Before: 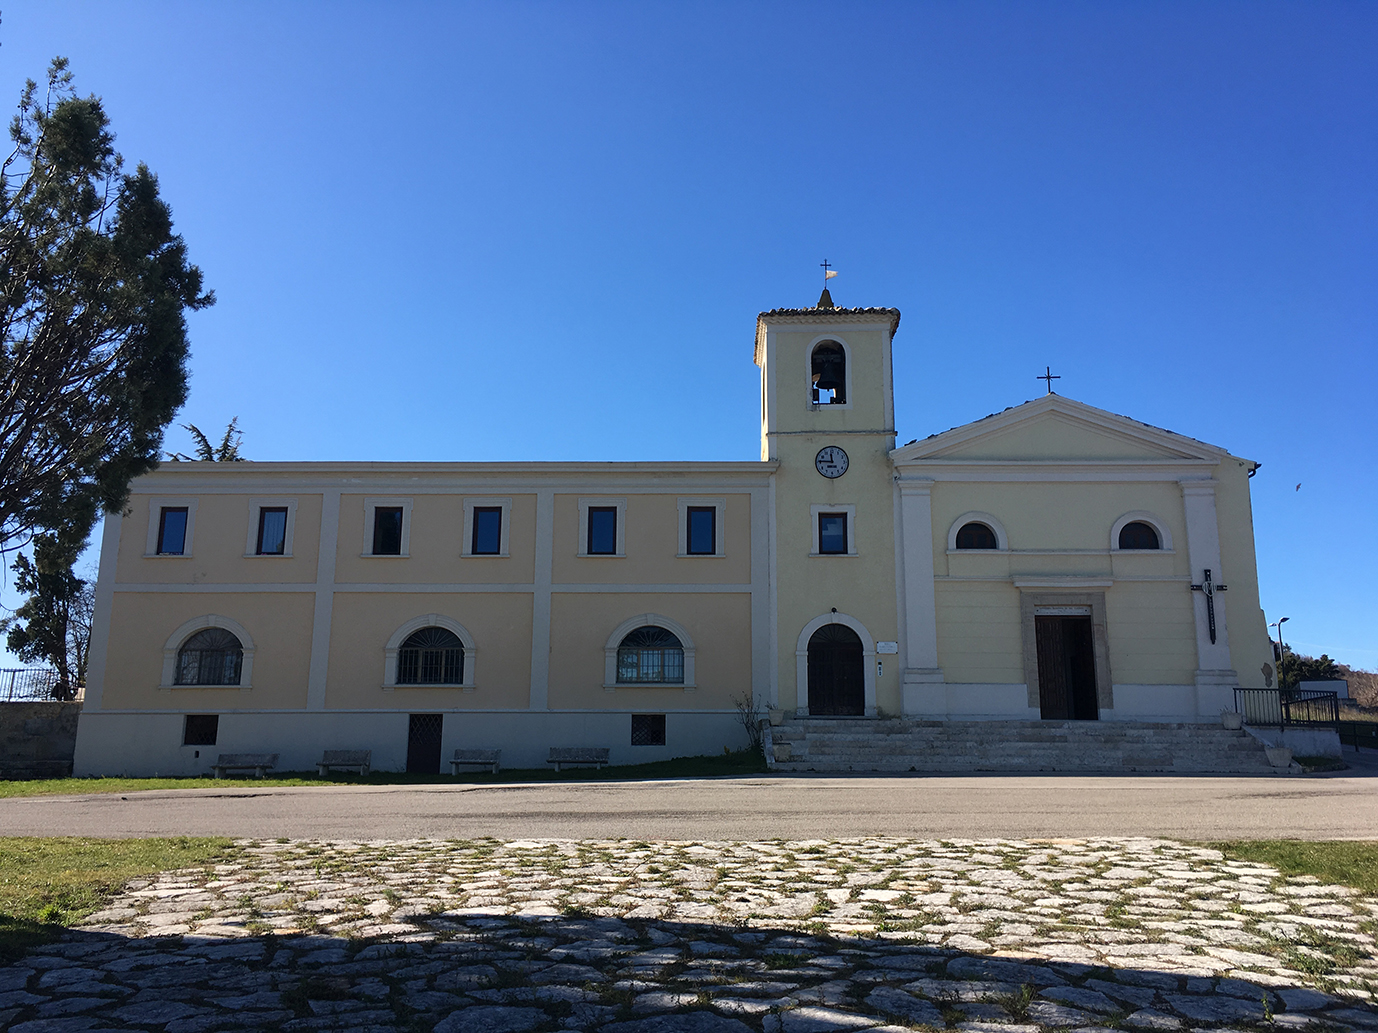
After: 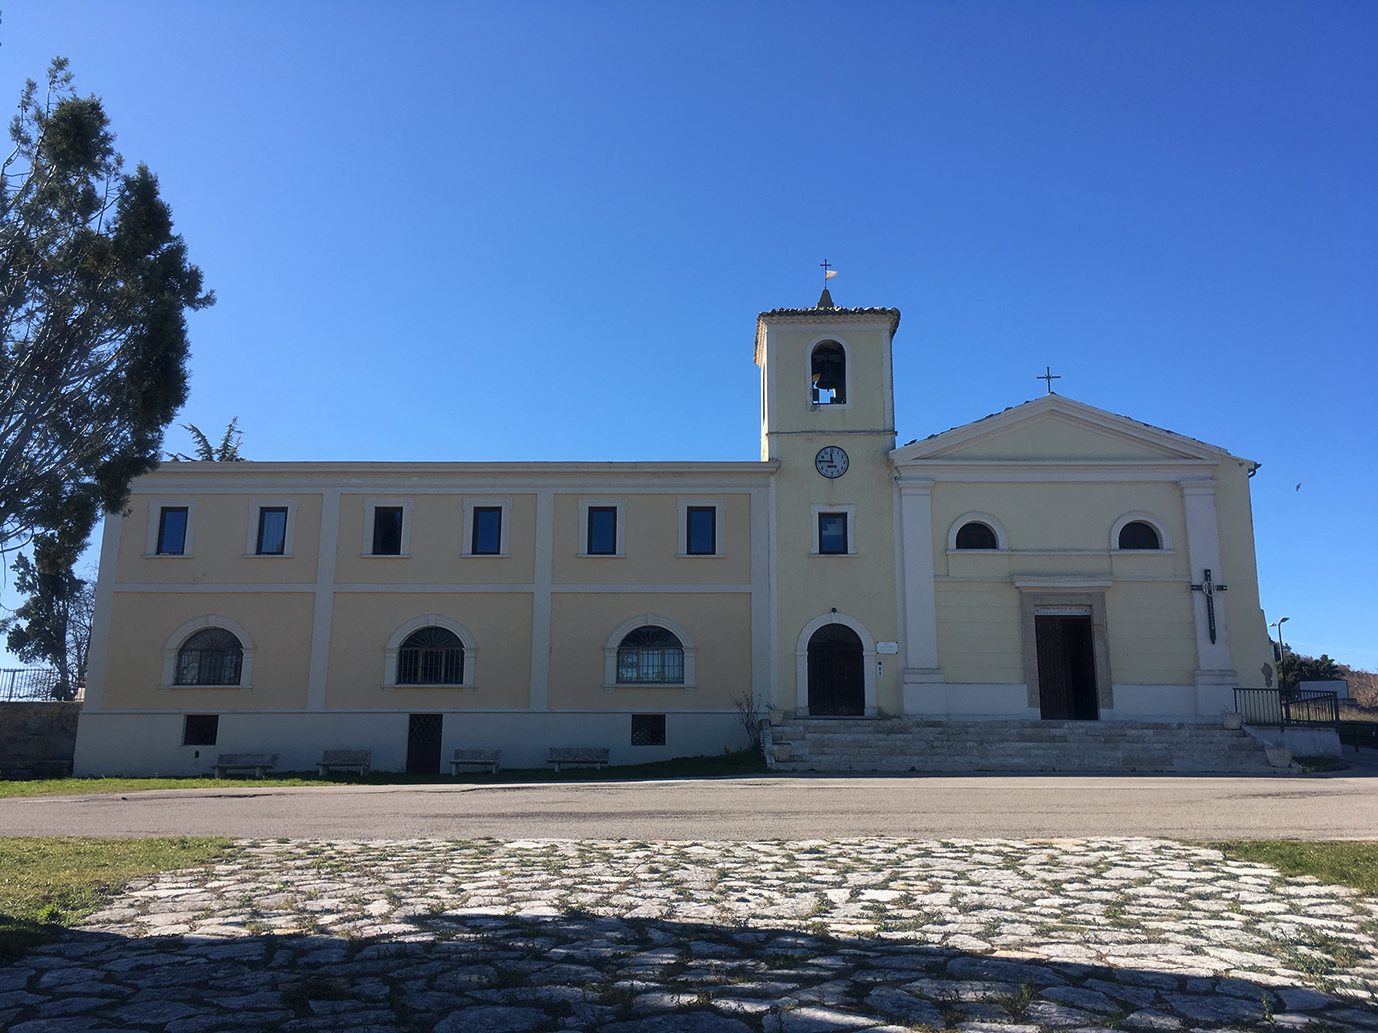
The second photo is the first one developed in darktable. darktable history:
haze removal: strength -0.076, distance 0.355, compatibility mode true, adaptive false
